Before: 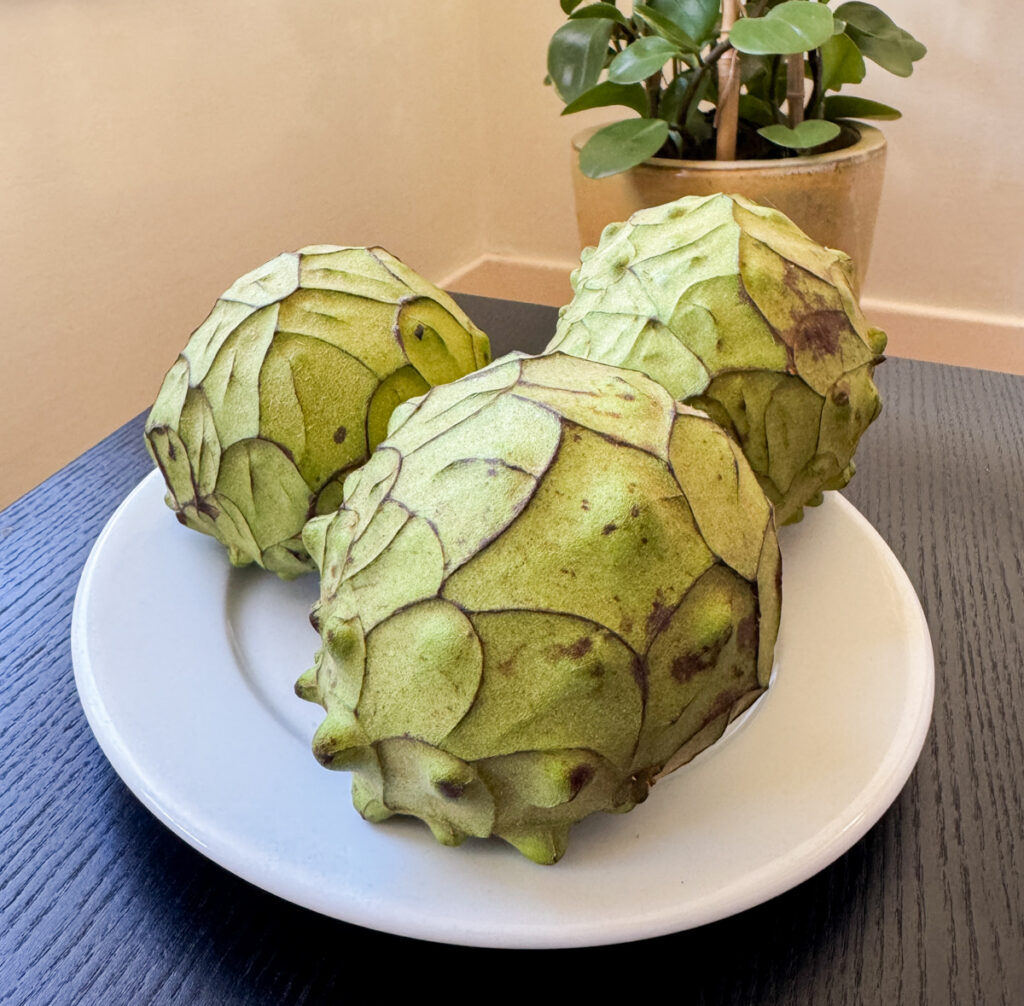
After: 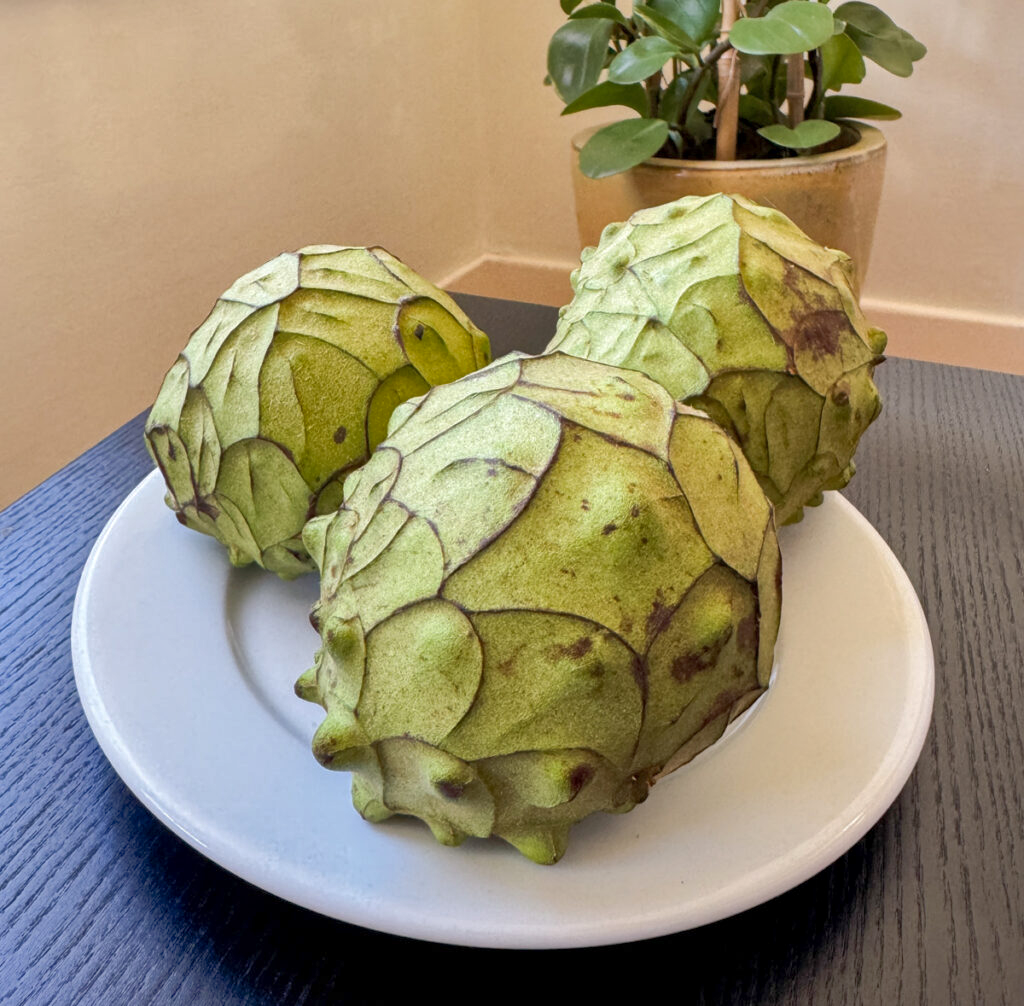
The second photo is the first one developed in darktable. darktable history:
local contrast: mode bilateral grid, contrast 19, coarseness 49, detail 119%, midtone range 0.2
shadows and highlights: on, module defaults
